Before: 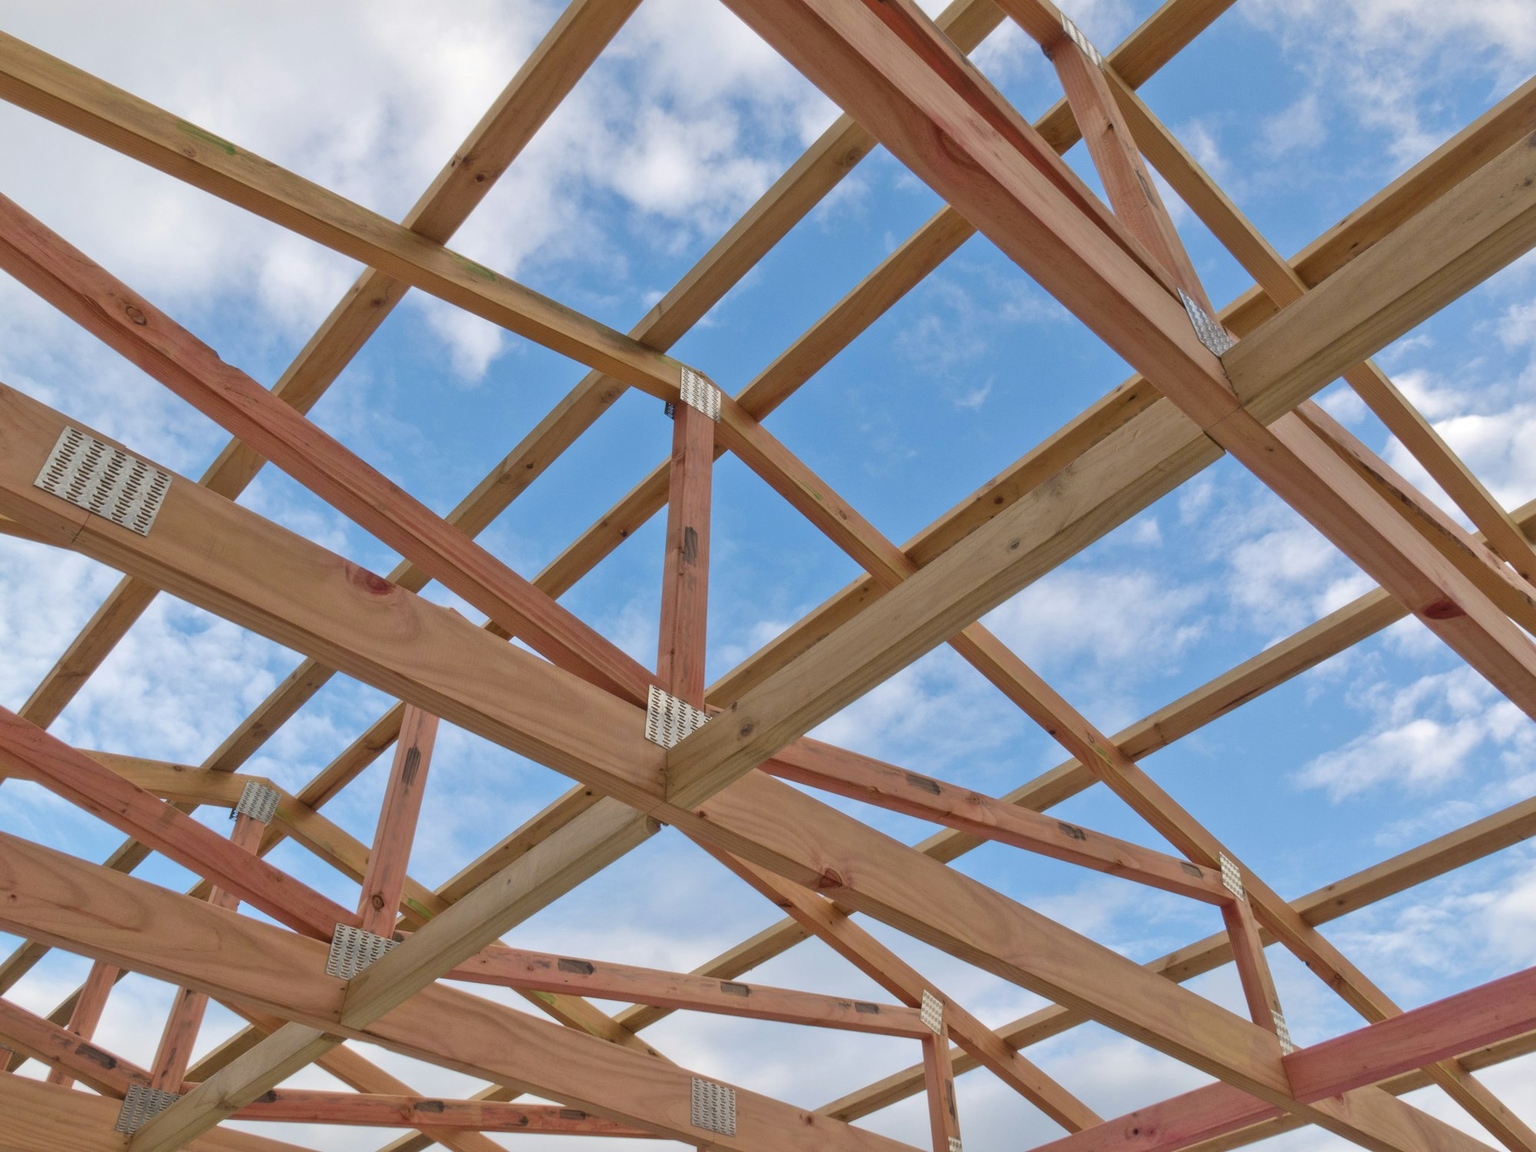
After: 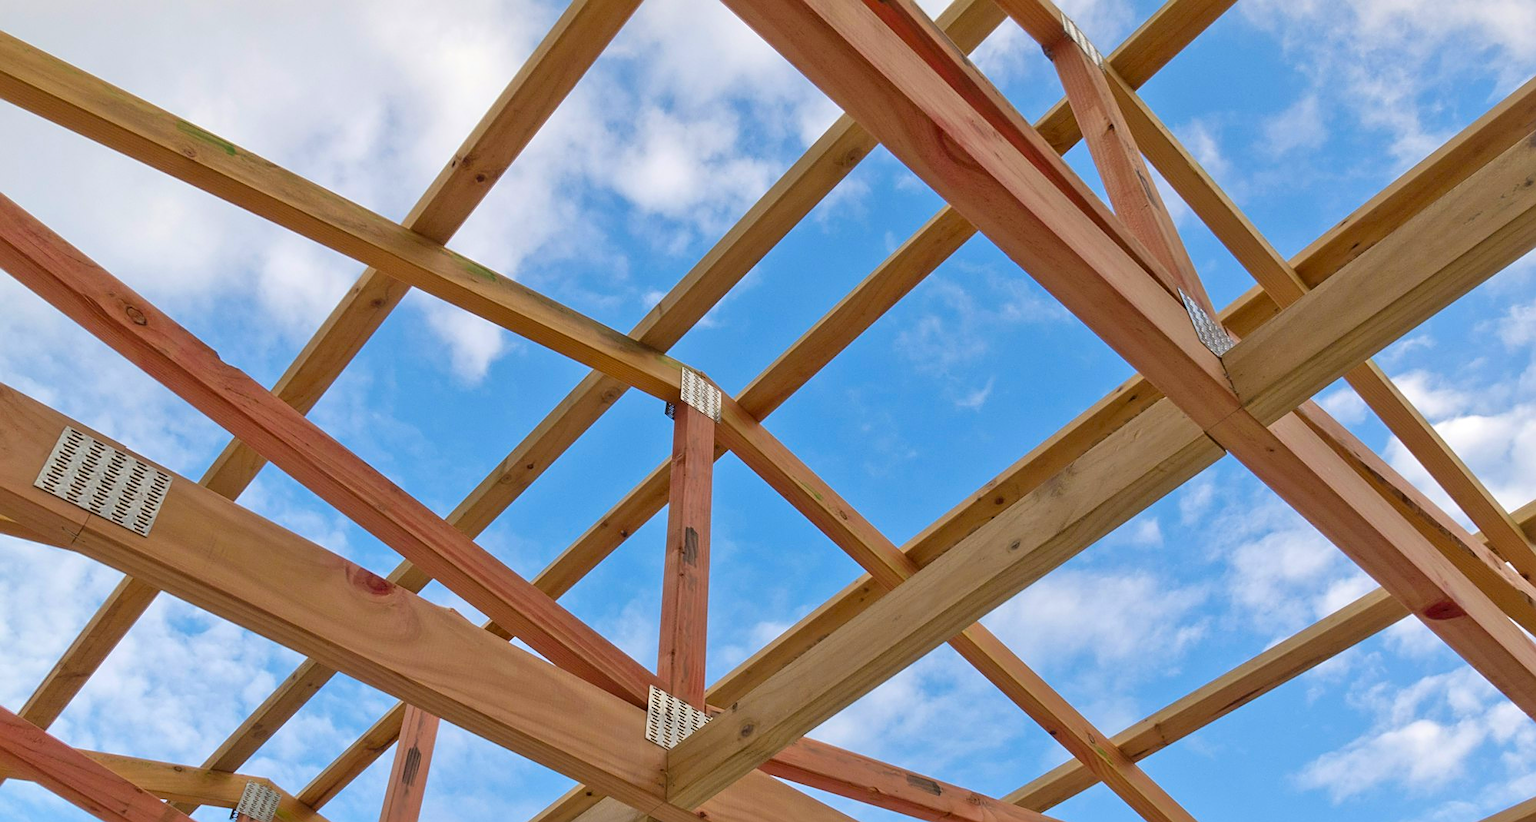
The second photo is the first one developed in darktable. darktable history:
contrast brightness saturation: contrast 0.08, saturation 0.2
crop: bottom 28.576%
sharpen: on, module defaults
color balance: output saturation 110%
shadows and highlights: shadows 30.86, highlights 0, soften with gaussian
